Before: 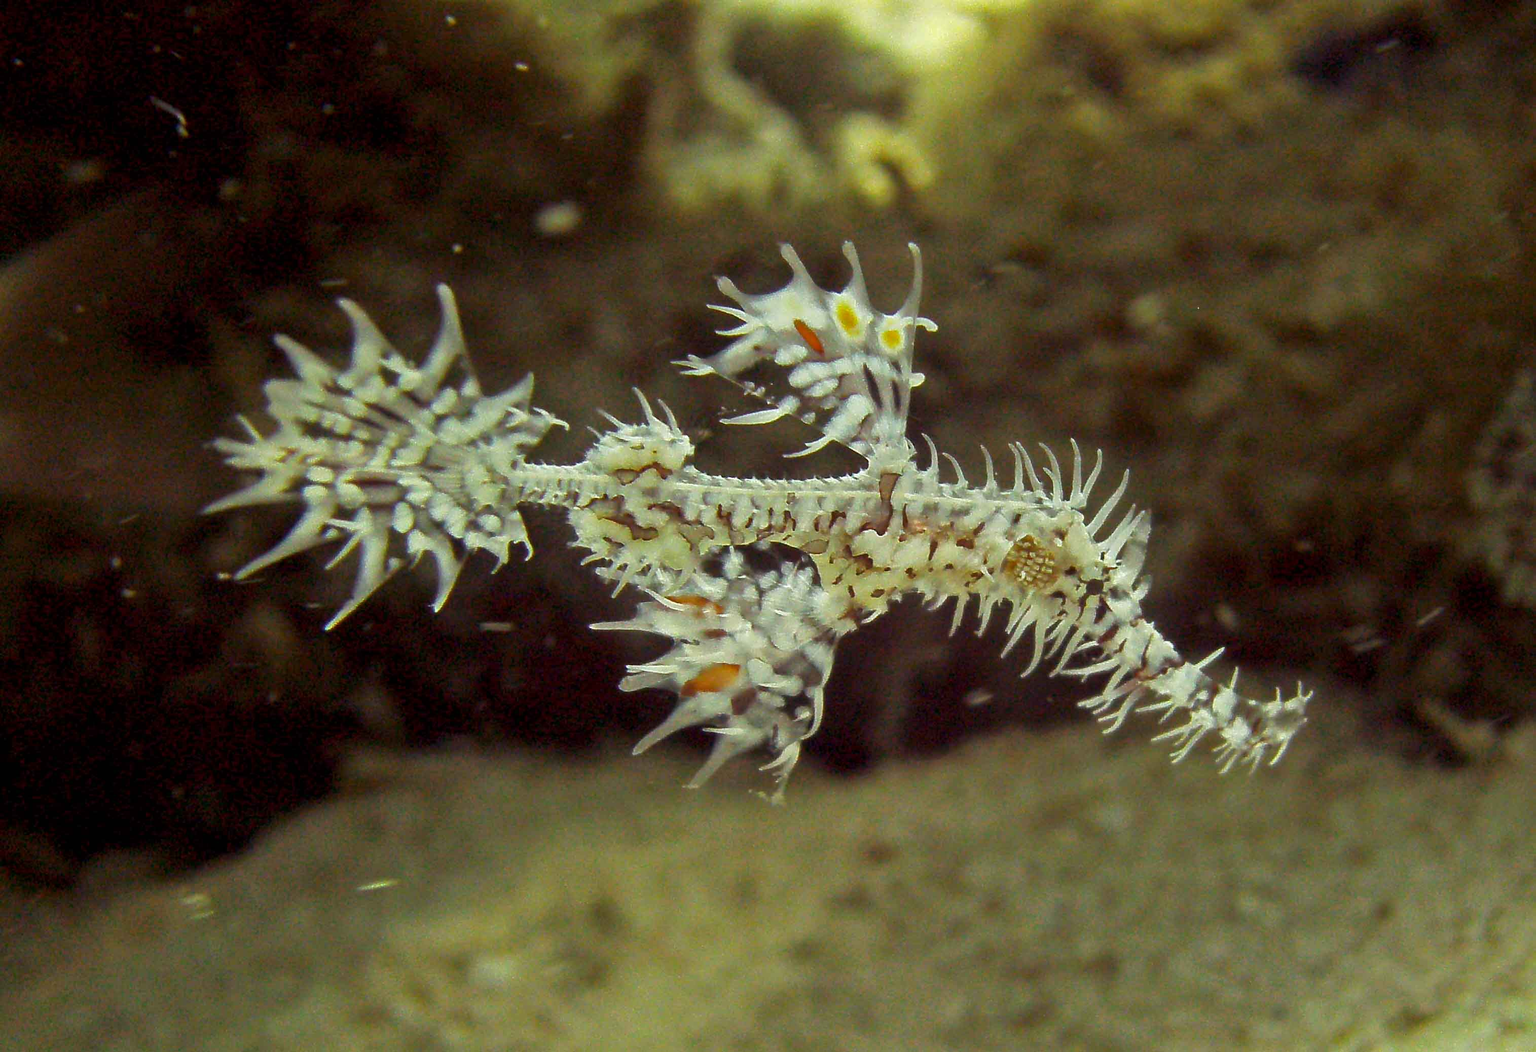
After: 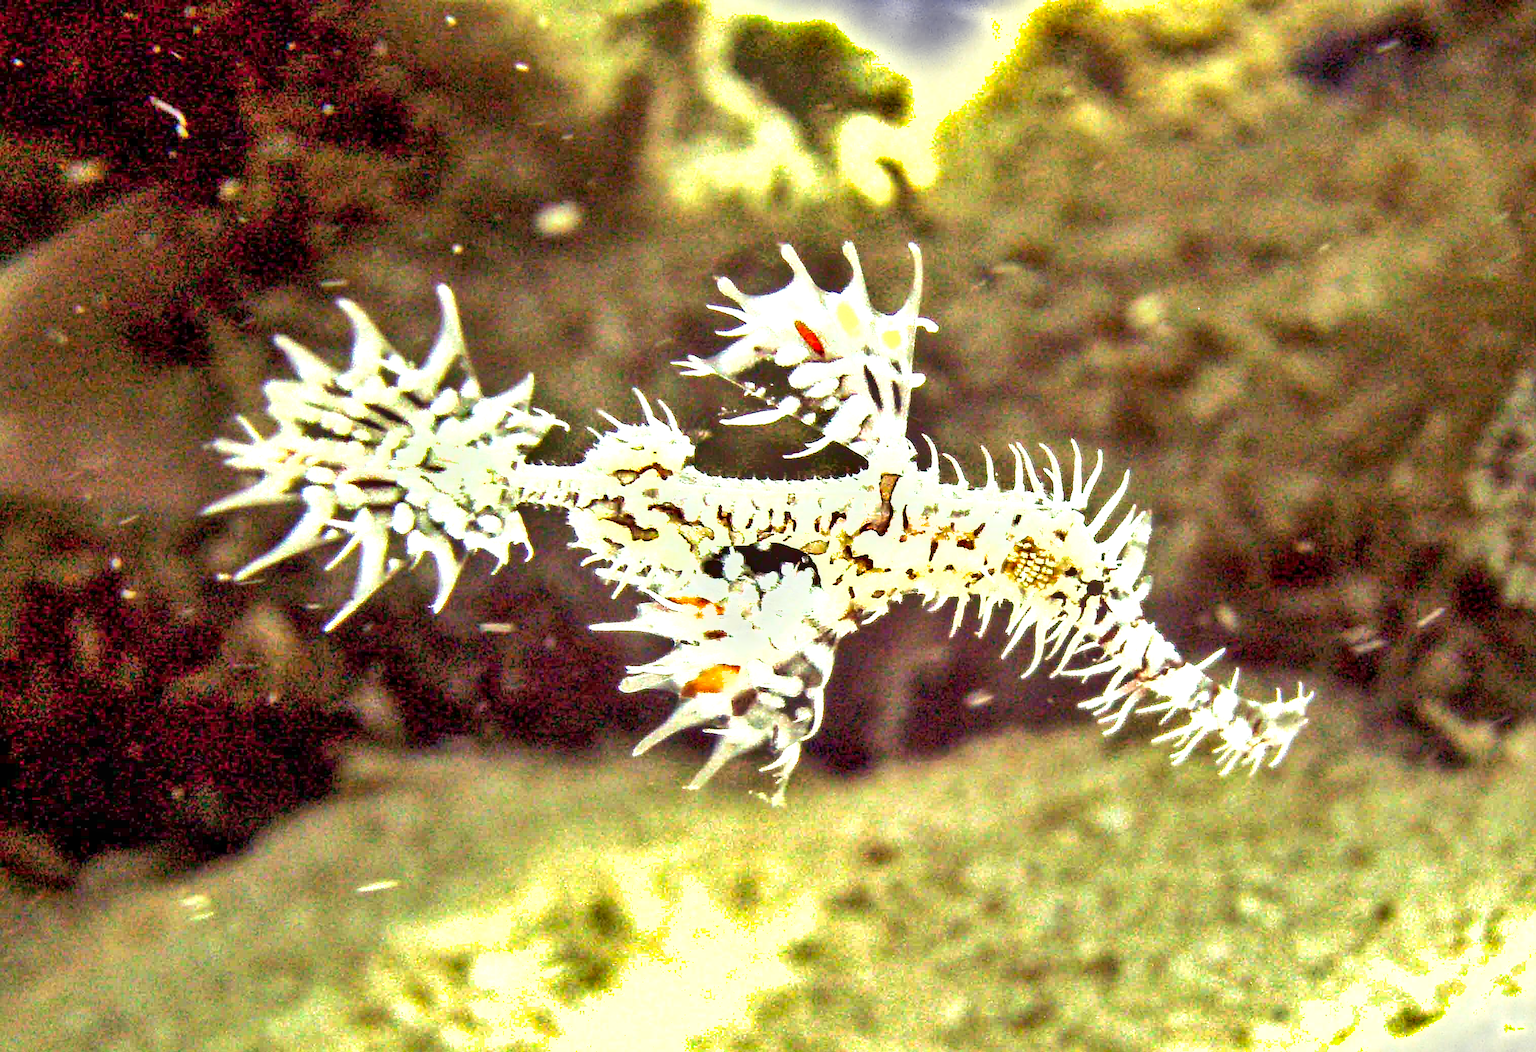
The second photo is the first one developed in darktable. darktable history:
exposure: exposure 2.188 EV, compensate exposure bias true, compensate highlight preservation false
local contrast: detail 130%
velvia: on, module defaults
crop: left 0.037%
tone equalizer: edges refinement/feathering 500, mask exposure compensation -1.57 EV, preserve details no
shadows and highlights: soften with gaussian
sharpen: amount 0.218
